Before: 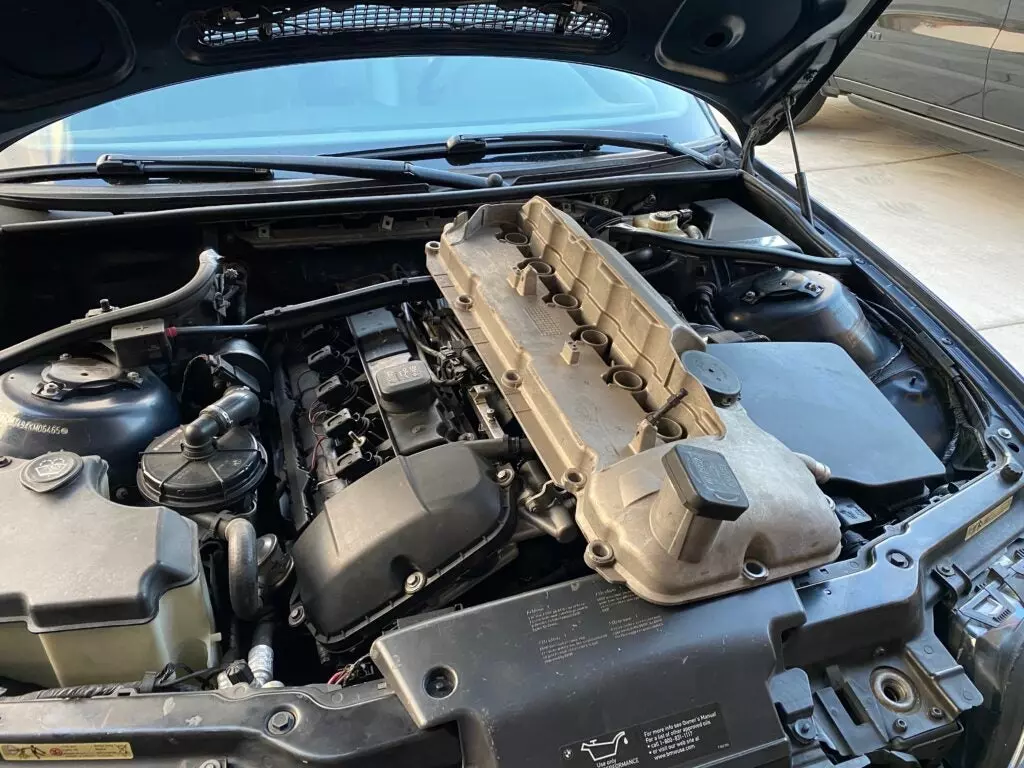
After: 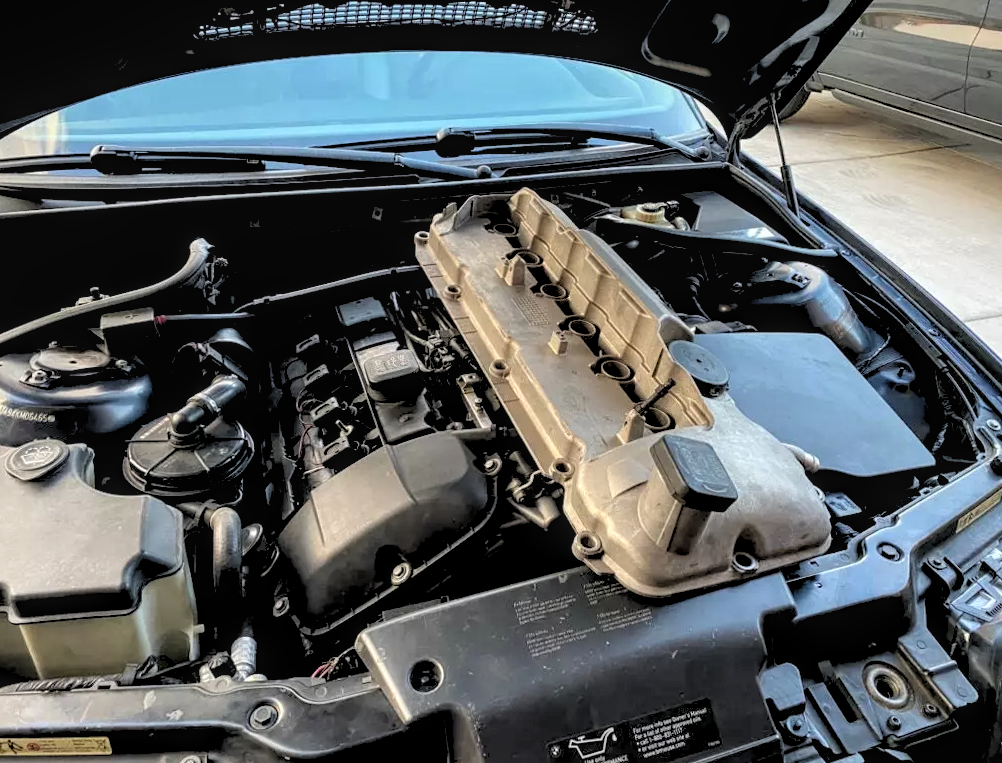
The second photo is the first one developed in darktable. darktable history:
local contrast: on, module defaults
rgb levels: levels [[0.029, 0.461, 0.922], [0, 0.5, 1], [0, 0.5, 1]]
rotate and perspective: rotation 0.226°, lens shift (vertical) -0.042, crop left 0.023, crop right 0.982, crop top 0.006, crop bottom 0.994
